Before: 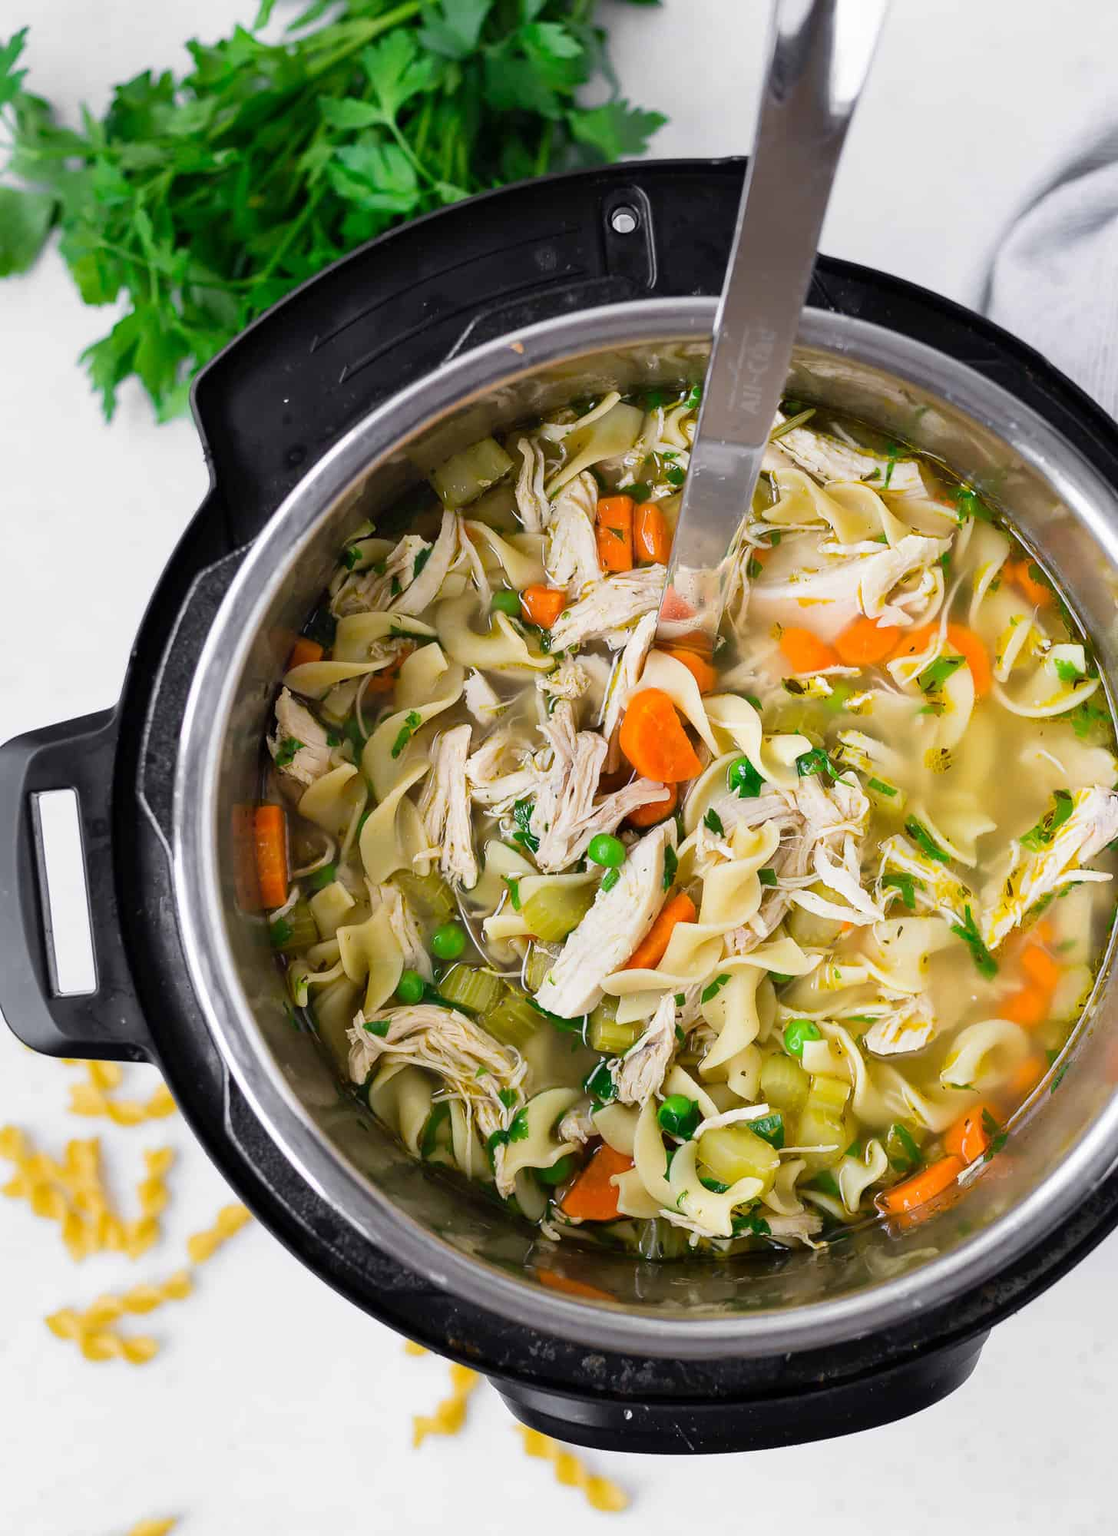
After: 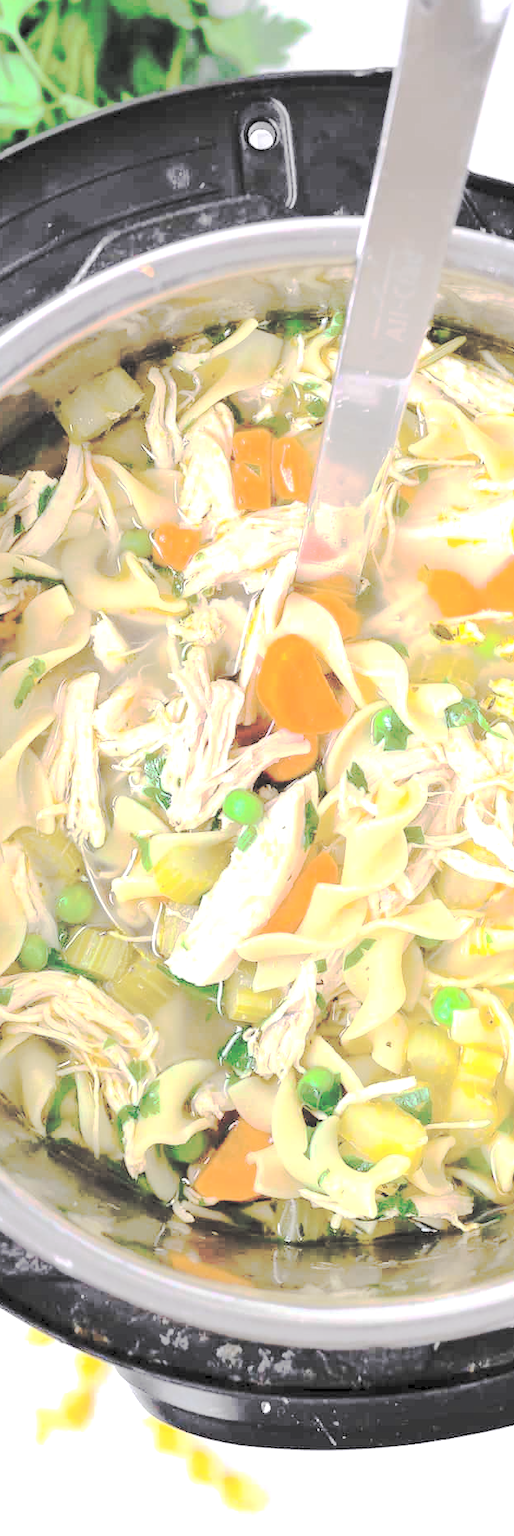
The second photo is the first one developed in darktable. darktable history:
tone curve: curves: ch0 [(0, 0) (0.003, 0.015) (0.011, 0.019) (0.025, 0.025) (0.044, 0.039) (0.069, 0.053) (0.1, 0.076) (0.136, 0.107) (0.177, 0.143) (0.224, 0.19) (0.277, 0.253) (0.335, 0.32) (0.399, 0.412) (0.468, 0.524) (0.543, 0.668) (0.623, 0.717) (0.709, 0.769) (0.801, 0.82) (0.898, 0.865) (1, 1)], preserve colors none
tone equalizer: -8 EV -1.07 EV, -7 EV -1.01 EV, -6 EV -0.828 EV, -5 EV -0.585 EV, -3 EV 0.574 EV, -2 EV 0.882 EV, -1 EV 1.01 EV, +0 EV 1.06 EV, edges refinement/feathering 500, mask exposure compensation -1.57 EV, preserve details no
contrast brightness saturation: brightness 0.995
crop: left 33.918%, top 6.075%, right 22.855%
